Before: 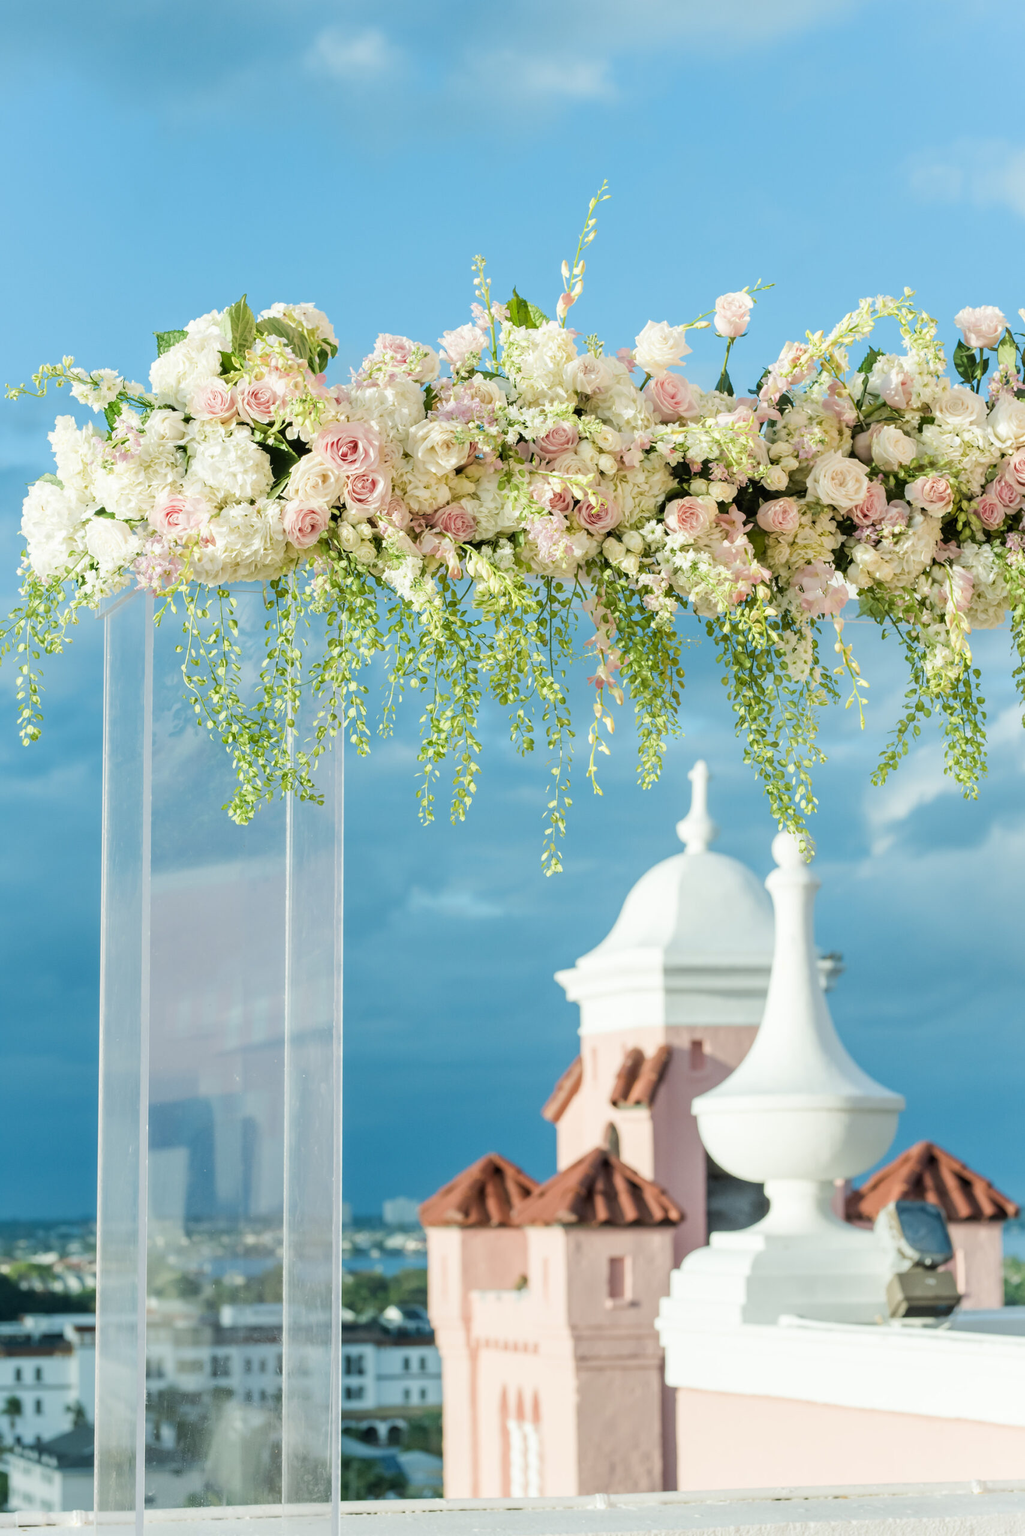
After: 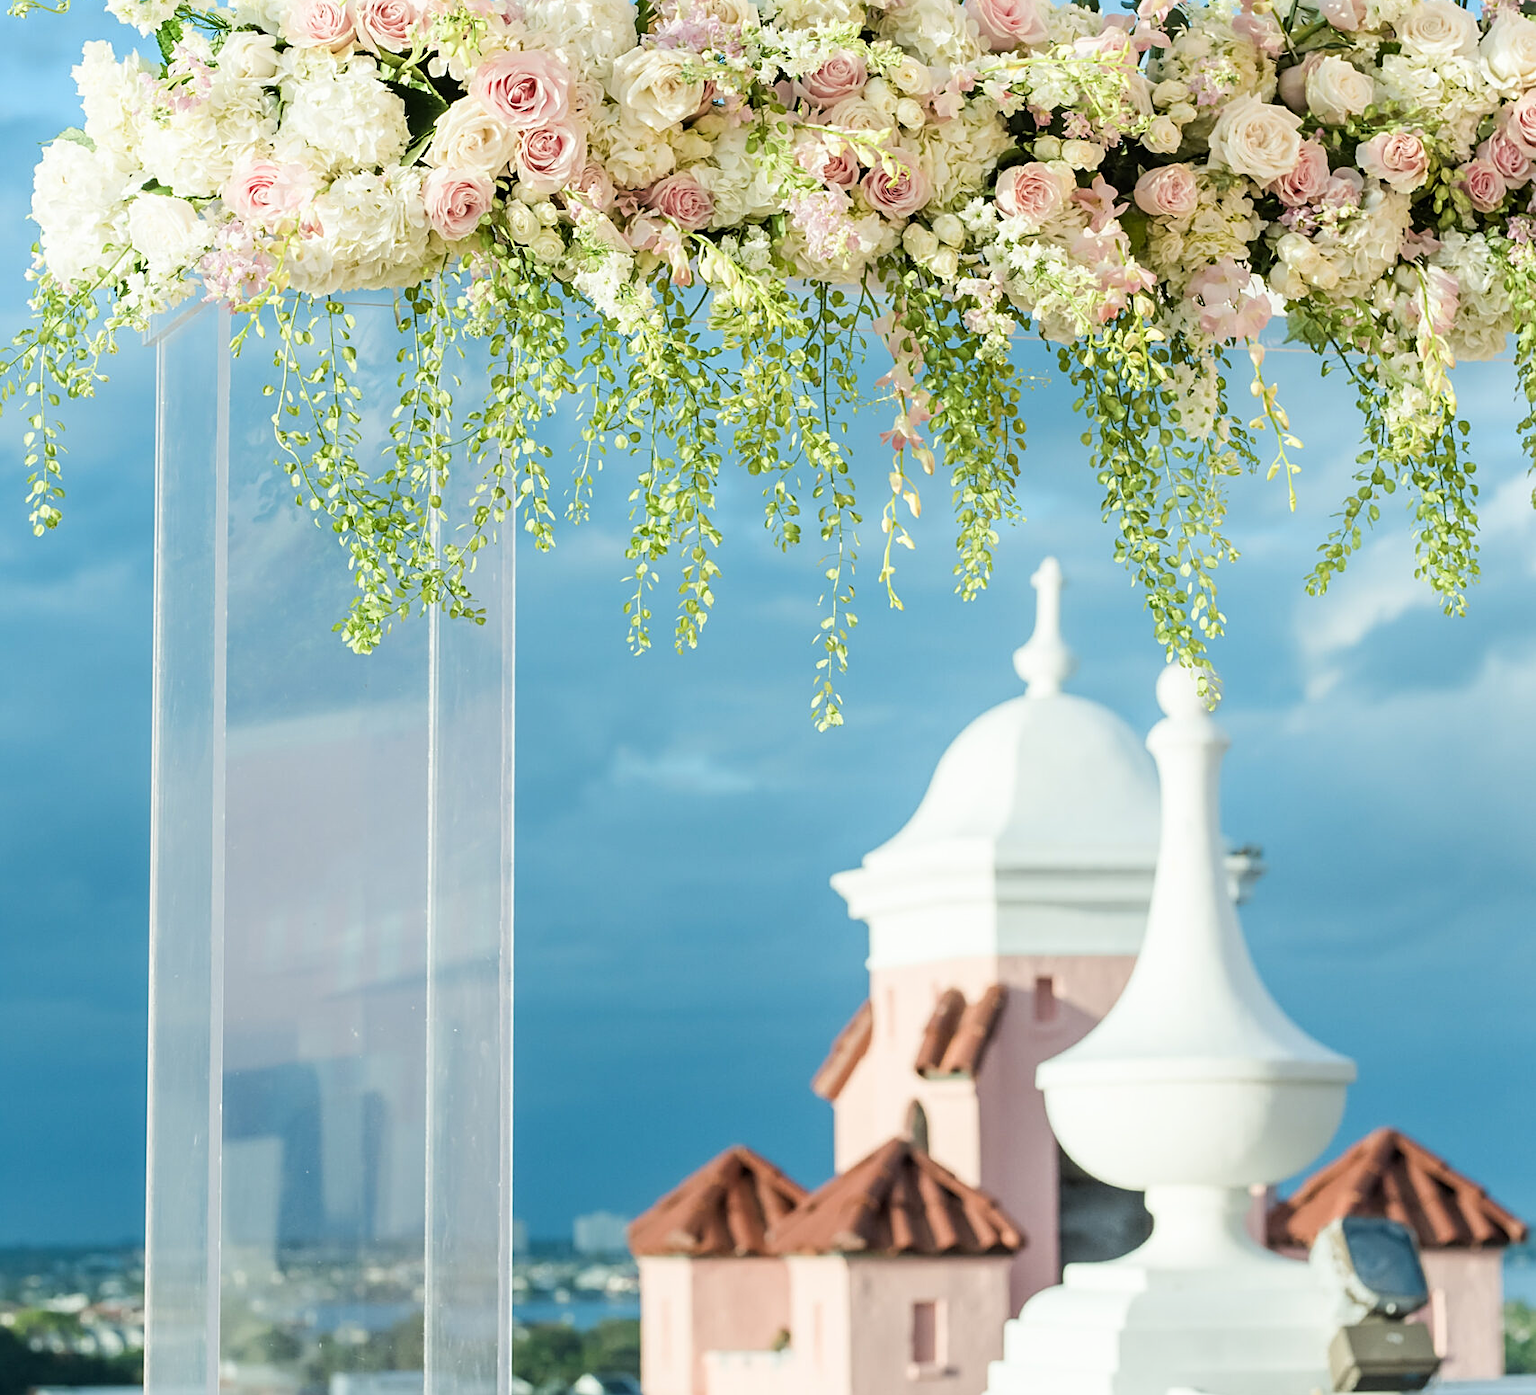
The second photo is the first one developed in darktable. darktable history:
shadows and highlights: shadows 0.768, highlights 40.7, highlights color adjustment 55.06%
sharpen: on, module defaults
crop and rotate: top 25.309%, bottom 14.017%
